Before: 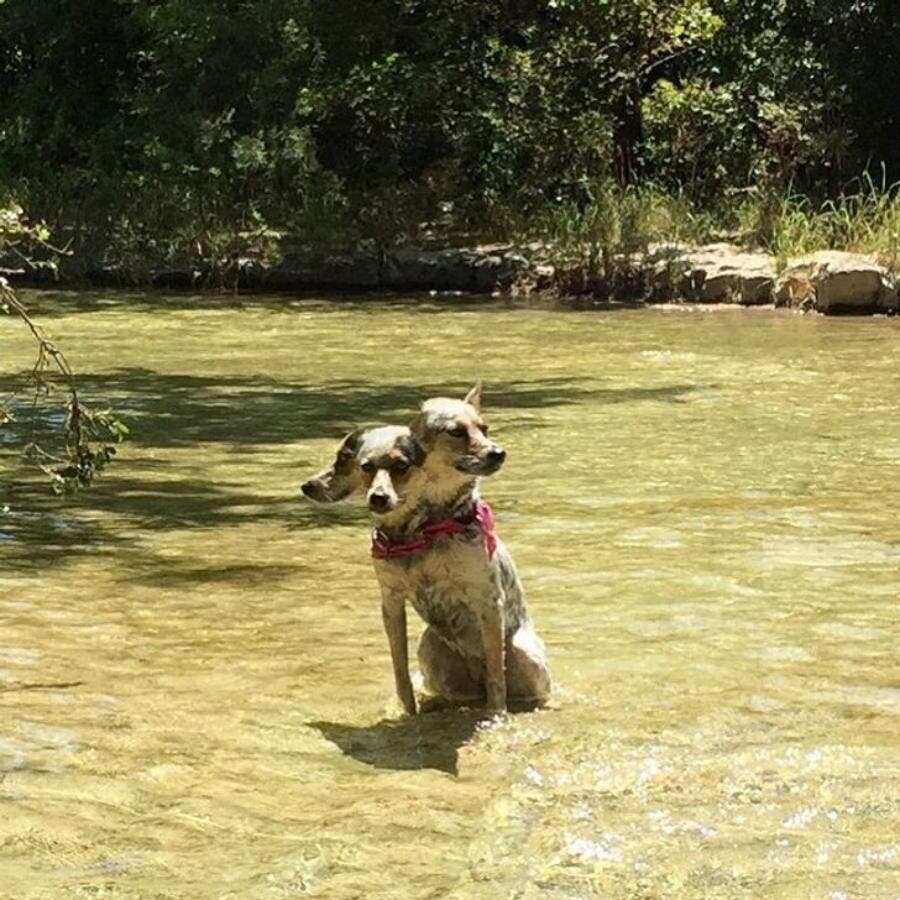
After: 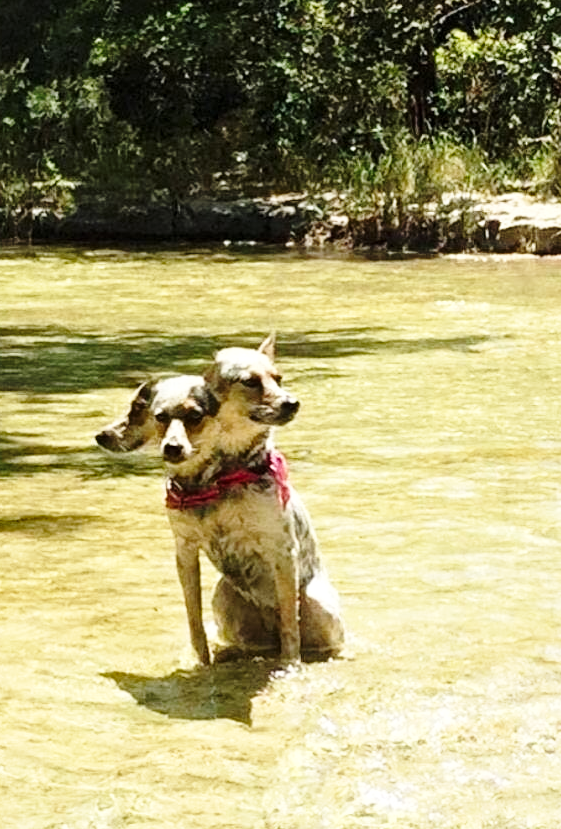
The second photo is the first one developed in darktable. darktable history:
crop and rotate: left 22.918%, top 5.629%, right 14.711%, bottom 2.247%
base curve: curves: ch0 [(0, 0) (0.028, 0.03) (0.121, 0.232) (0.46, 0.748) (0.859, 0.968) (1, 1)], preserve colors none
local contrast: mode bilateral grid, contrast 20, coarseness 50, detail 120%, midtone range 0.2
